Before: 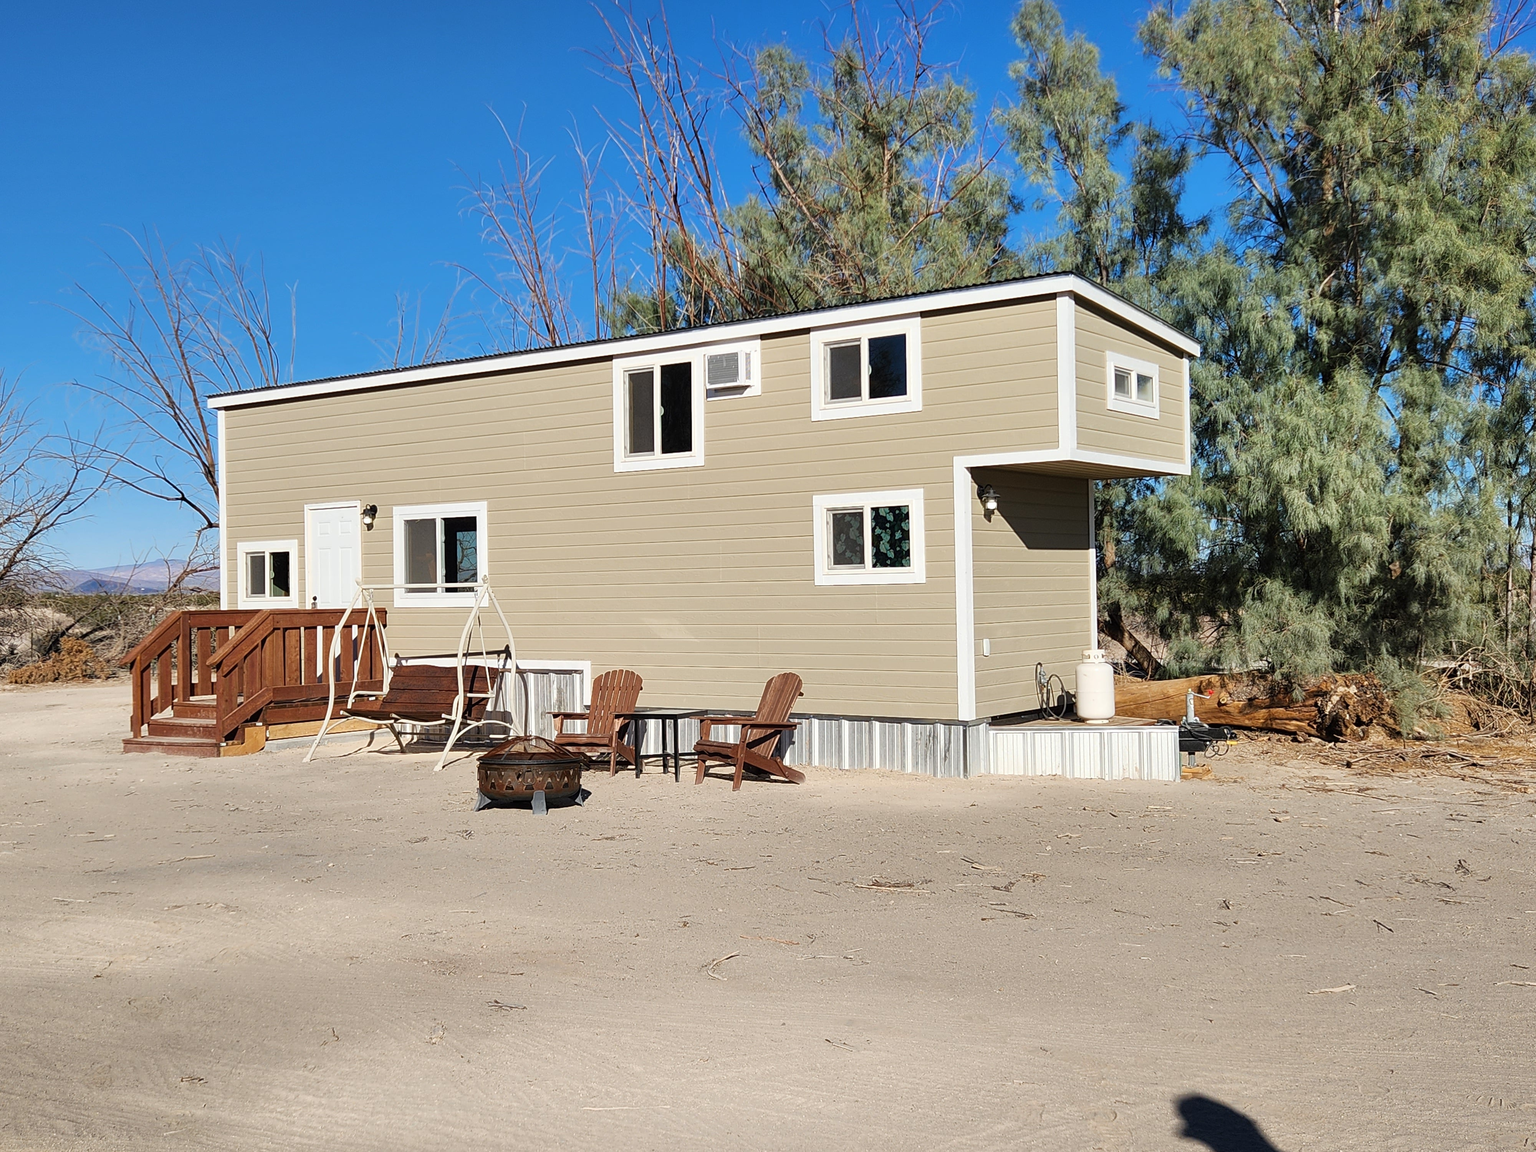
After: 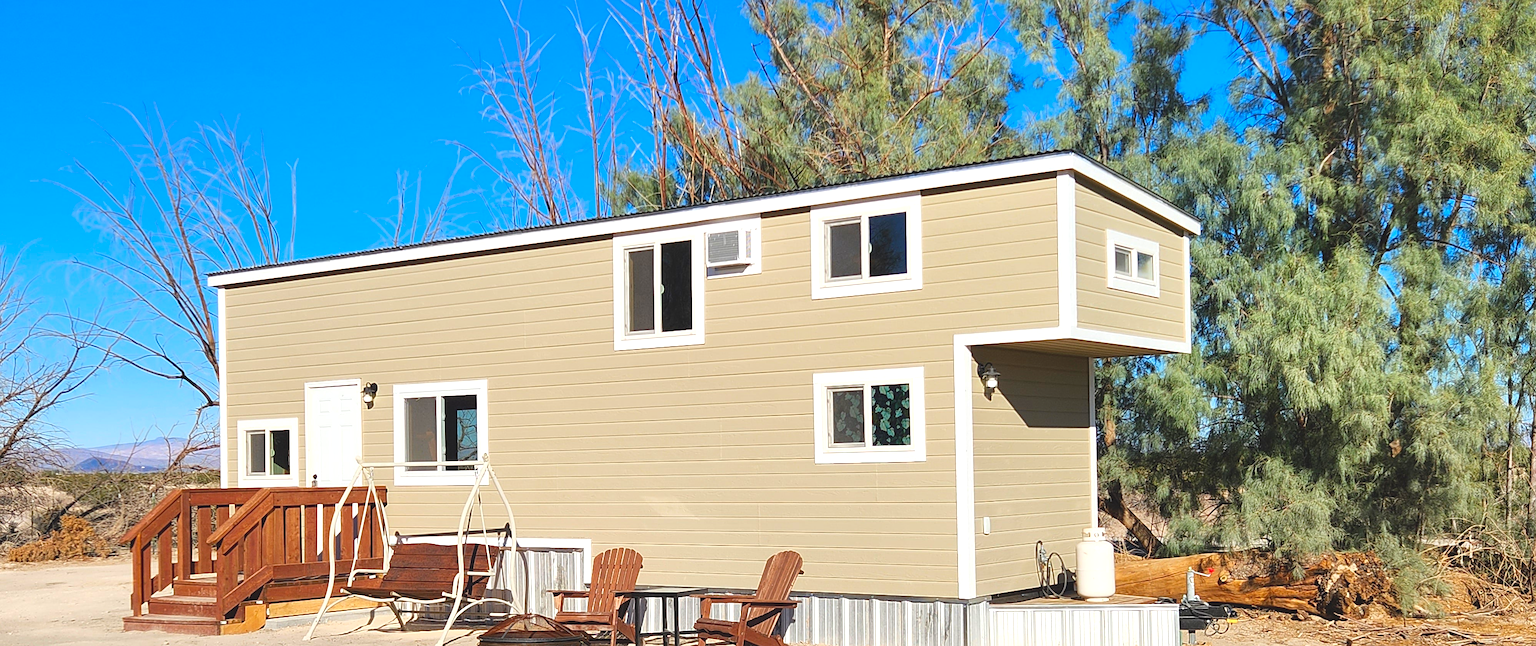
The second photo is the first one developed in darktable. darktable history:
sharpen: amount 0.2
contrast brightness saturation: contrast -0.19, saturation 0.19
crop and rotate: top 10.605%, bottom 33.274%
exposure: black level correction 0, exposure 0.7 EV, compensate exposure bias true, compensate highlight preservation false
